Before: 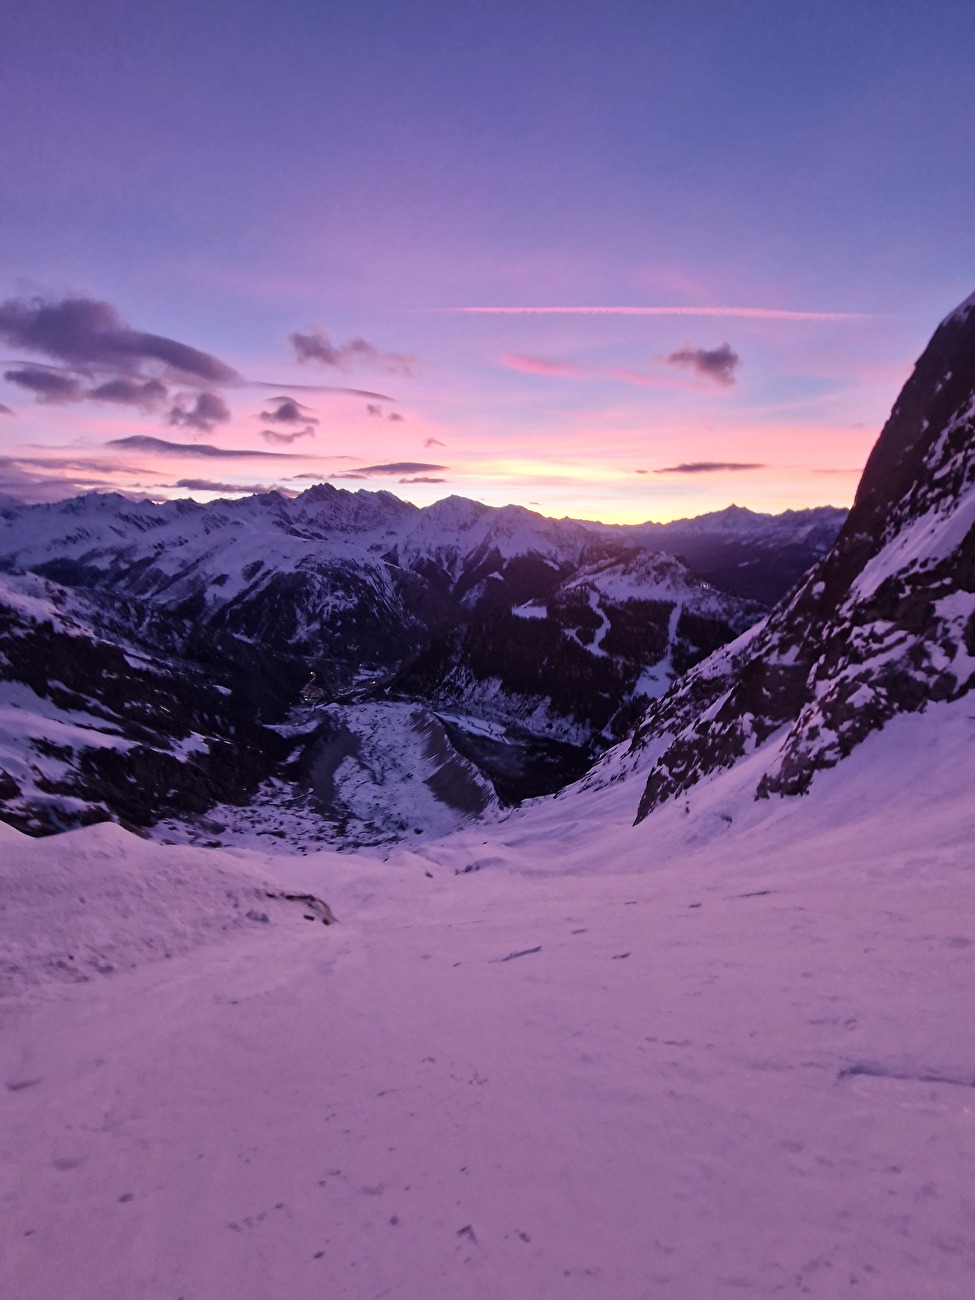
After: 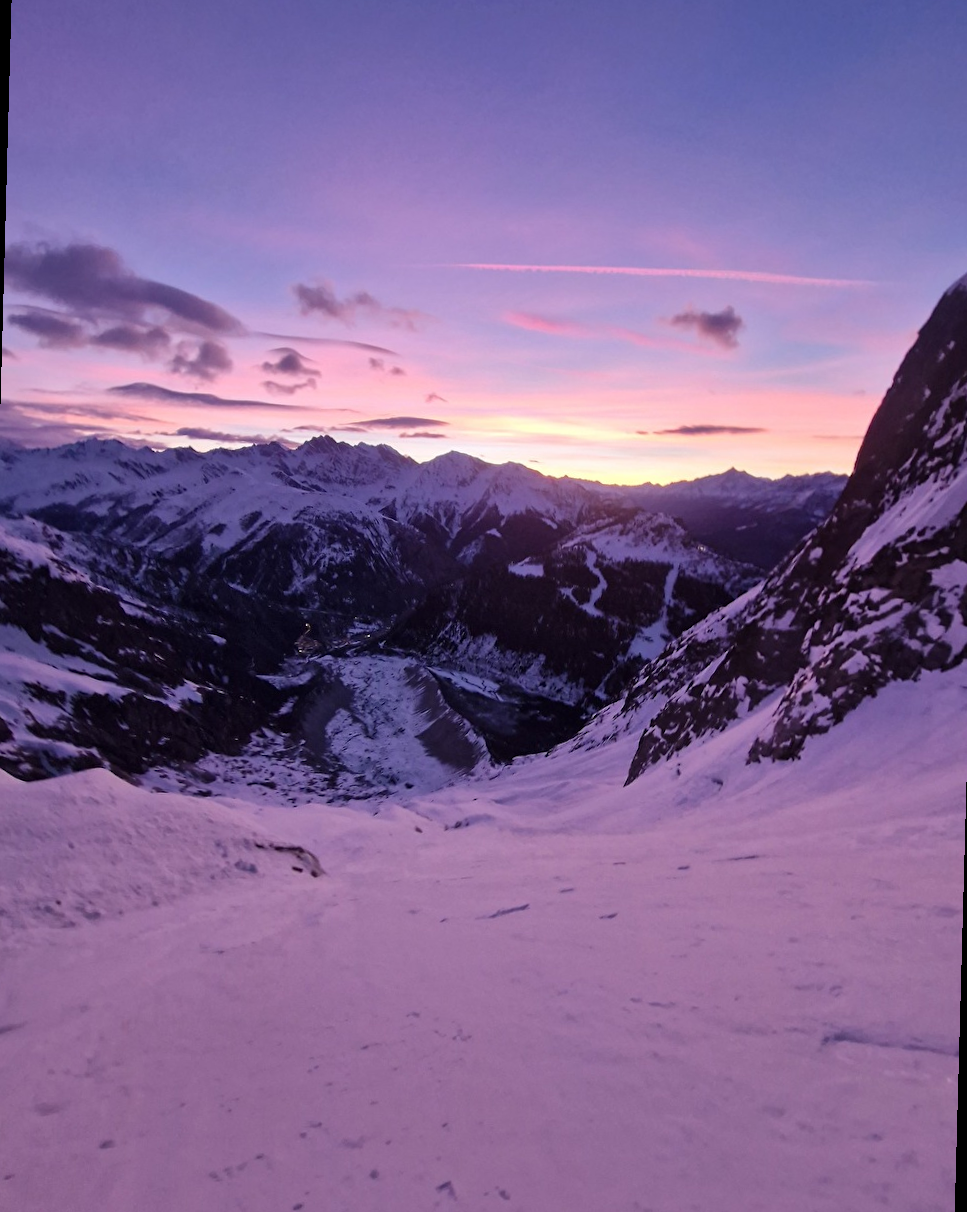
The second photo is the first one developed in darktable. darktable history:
crop: left 0.434%, top 0.485%, right 0.244%, bottom 0.386%
rotate and perspective: rotation 1.57°, crop left 0.018, crop right 0.982, crop top 0.039, crop bottom 0.961
